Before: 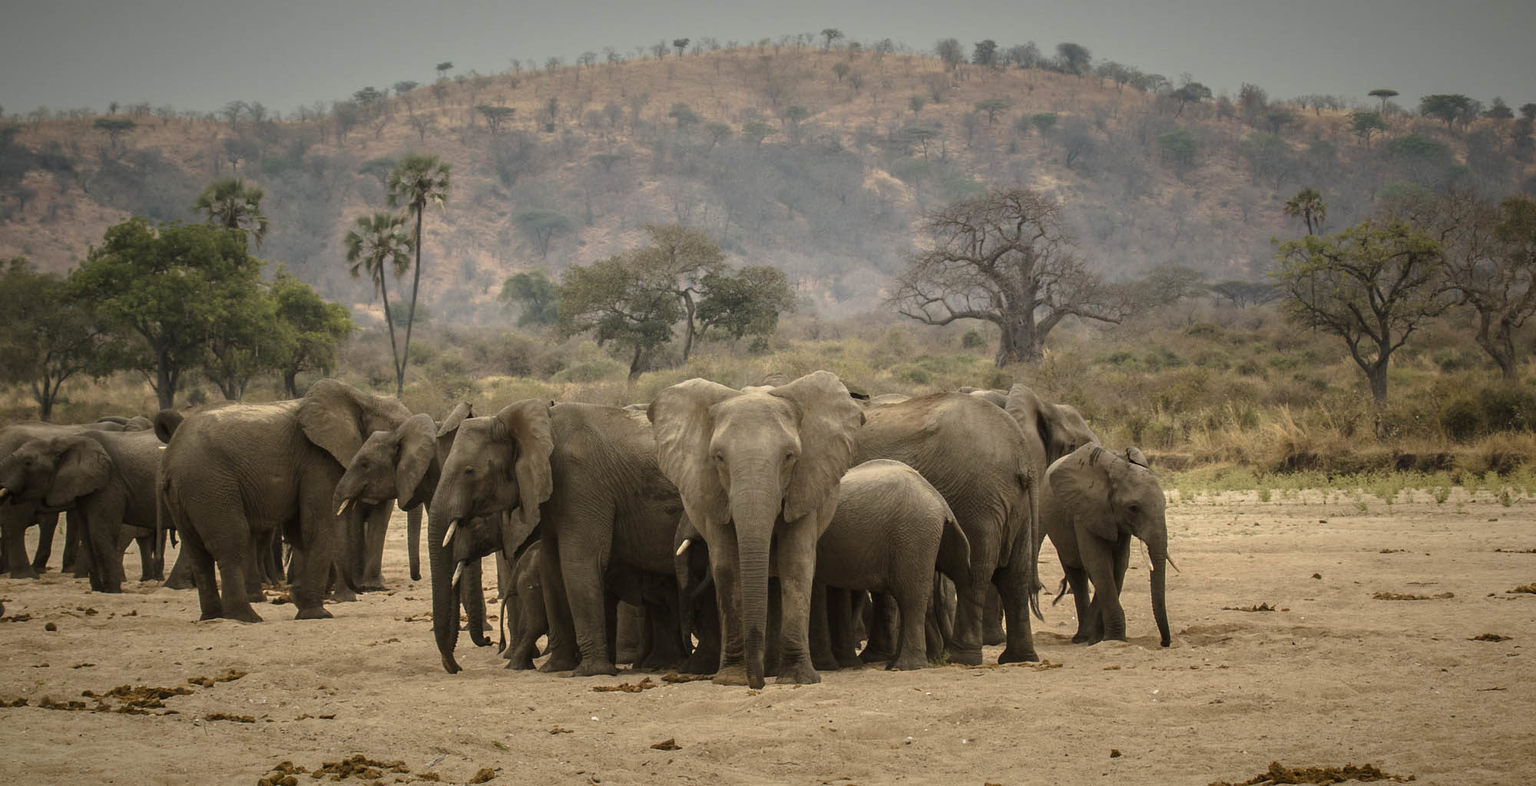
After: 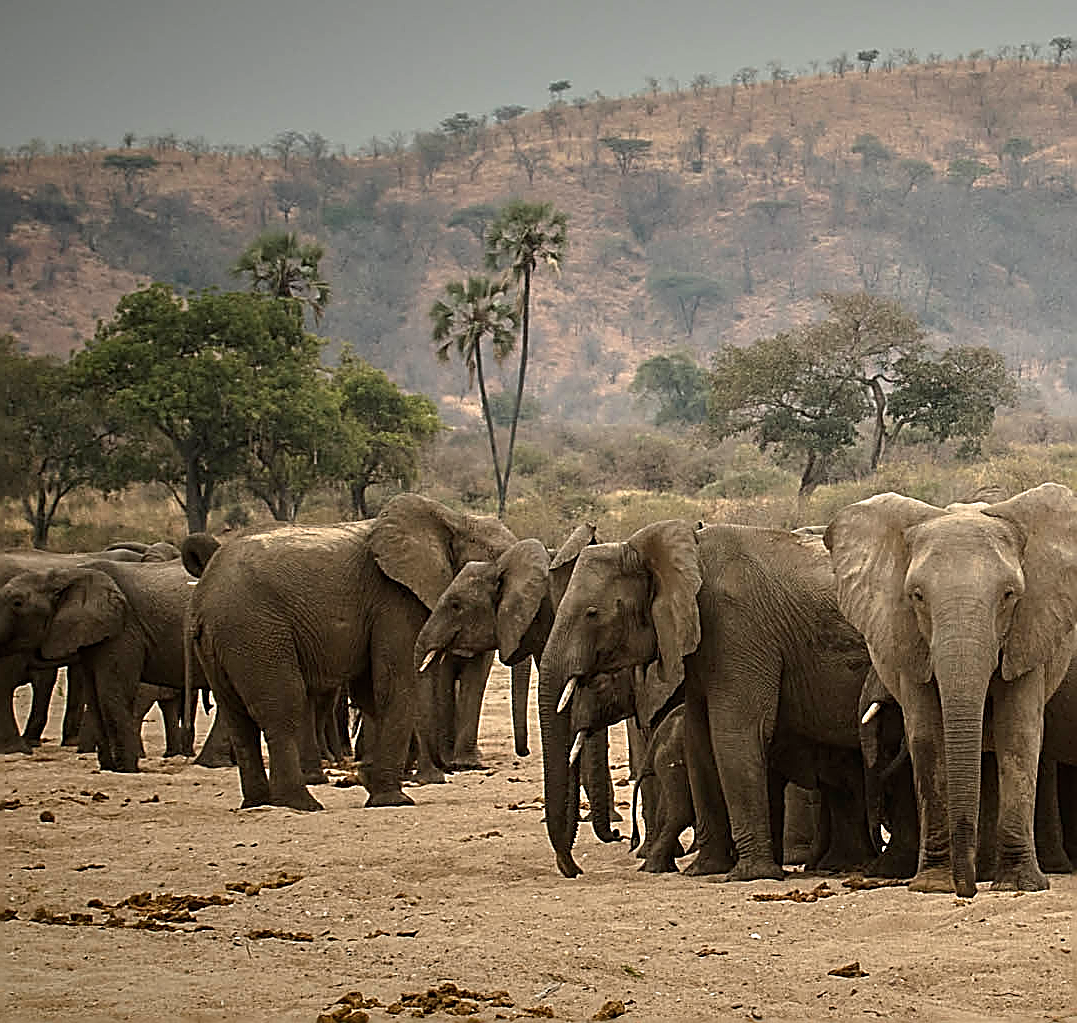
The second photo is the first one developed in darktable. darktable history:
crop: left 0.971%, right 45.134%, bottom 0.092%
sharpen: amount 1.999
shadows and highlights: shadows -11.37, white point adjustment 3.98, highlights 27.1
